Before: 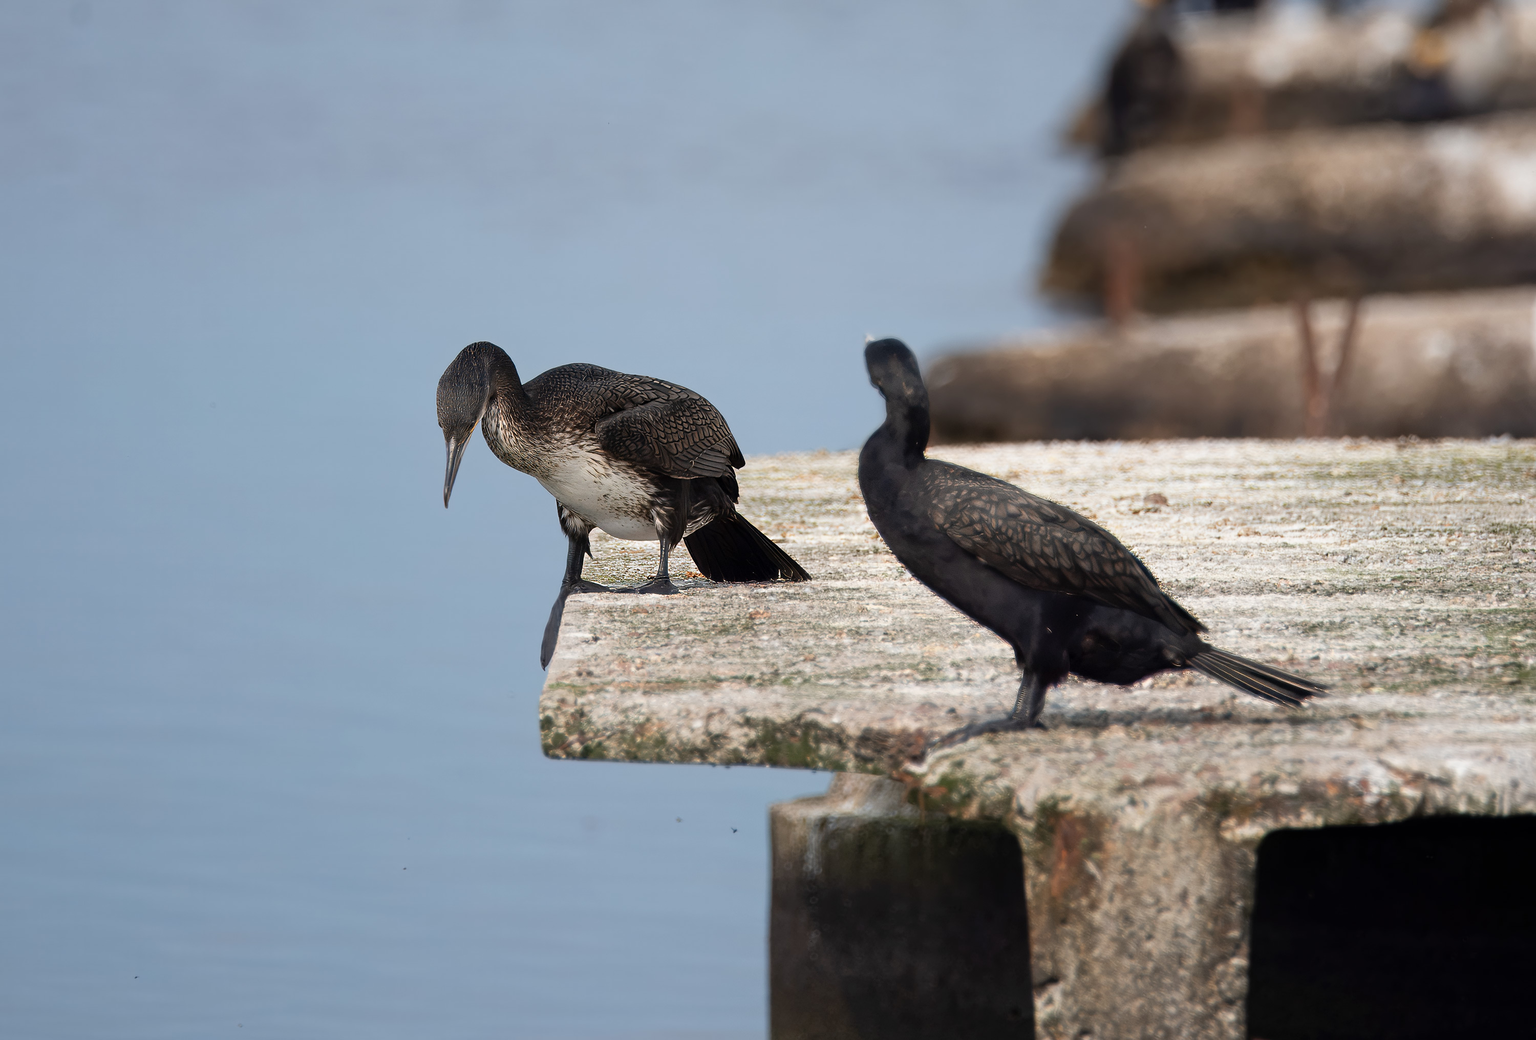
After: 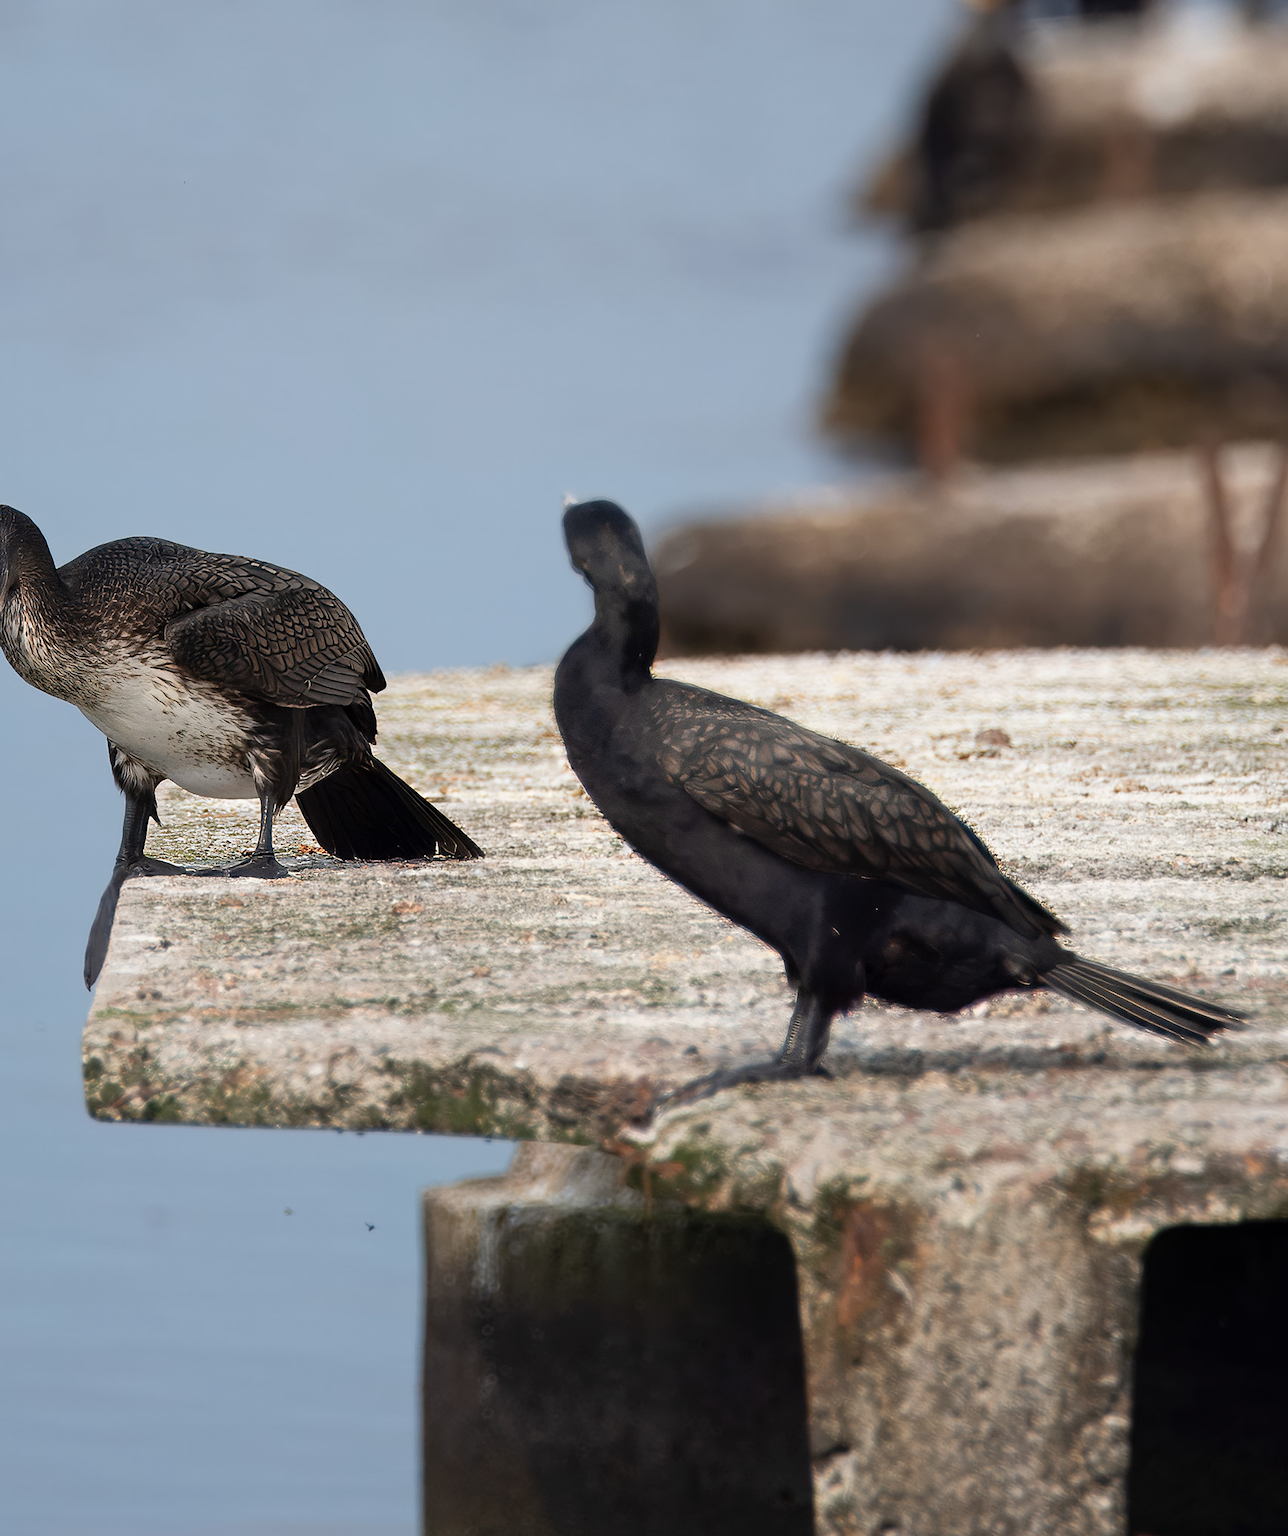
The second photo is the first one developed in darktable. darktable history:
crop: left 31.505%, top 0.021%, right 11.706%
